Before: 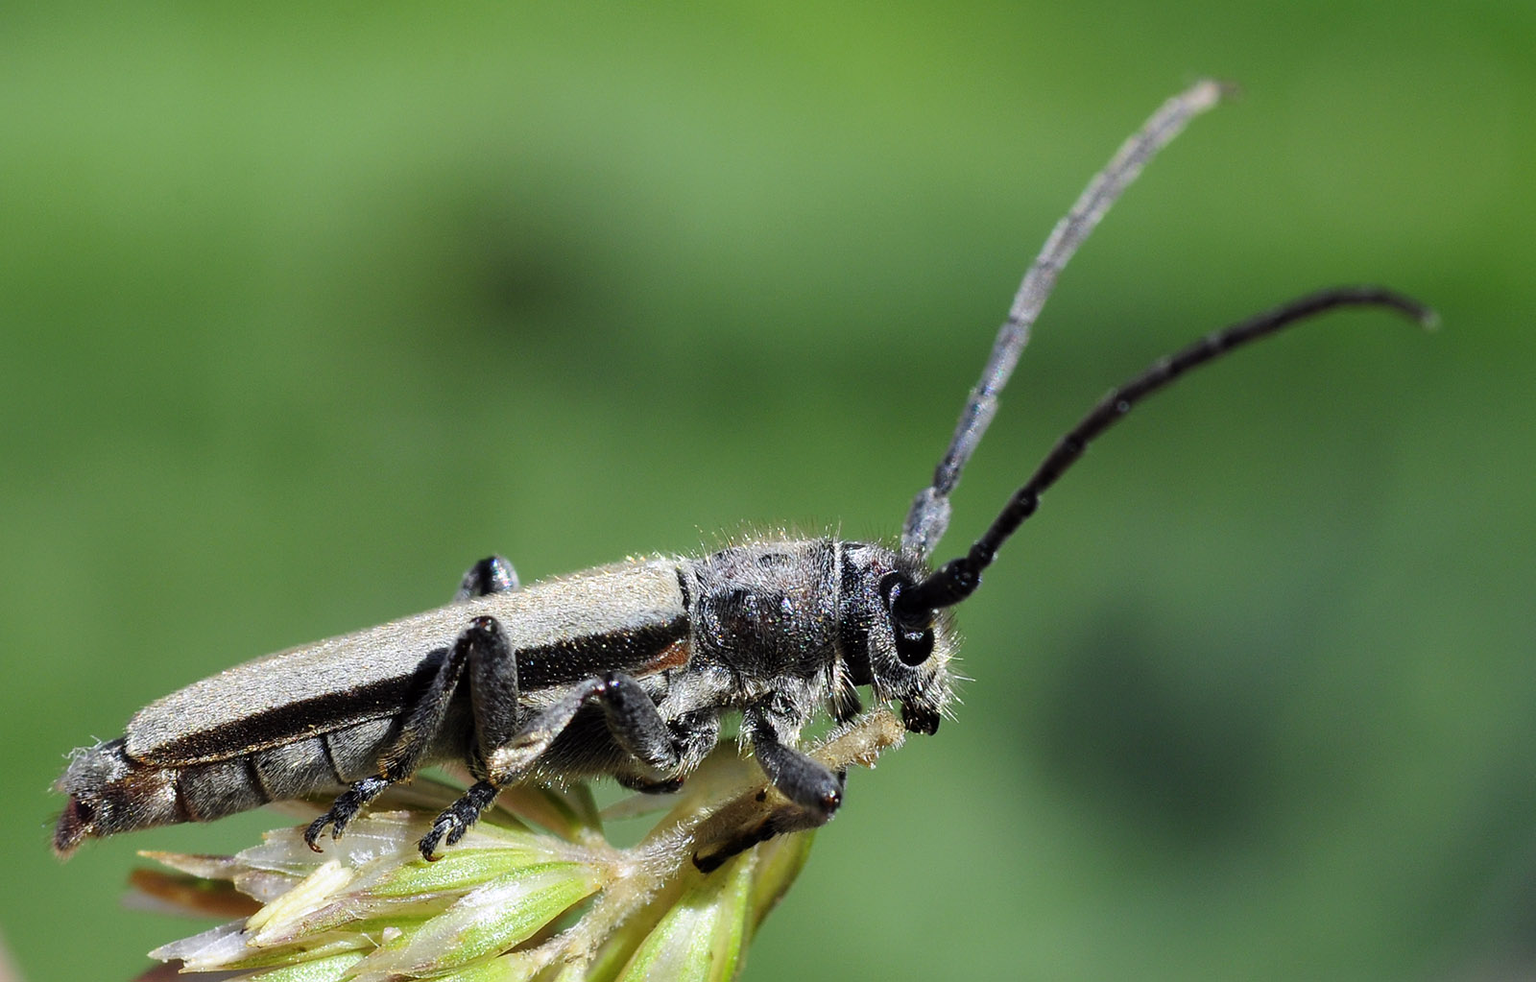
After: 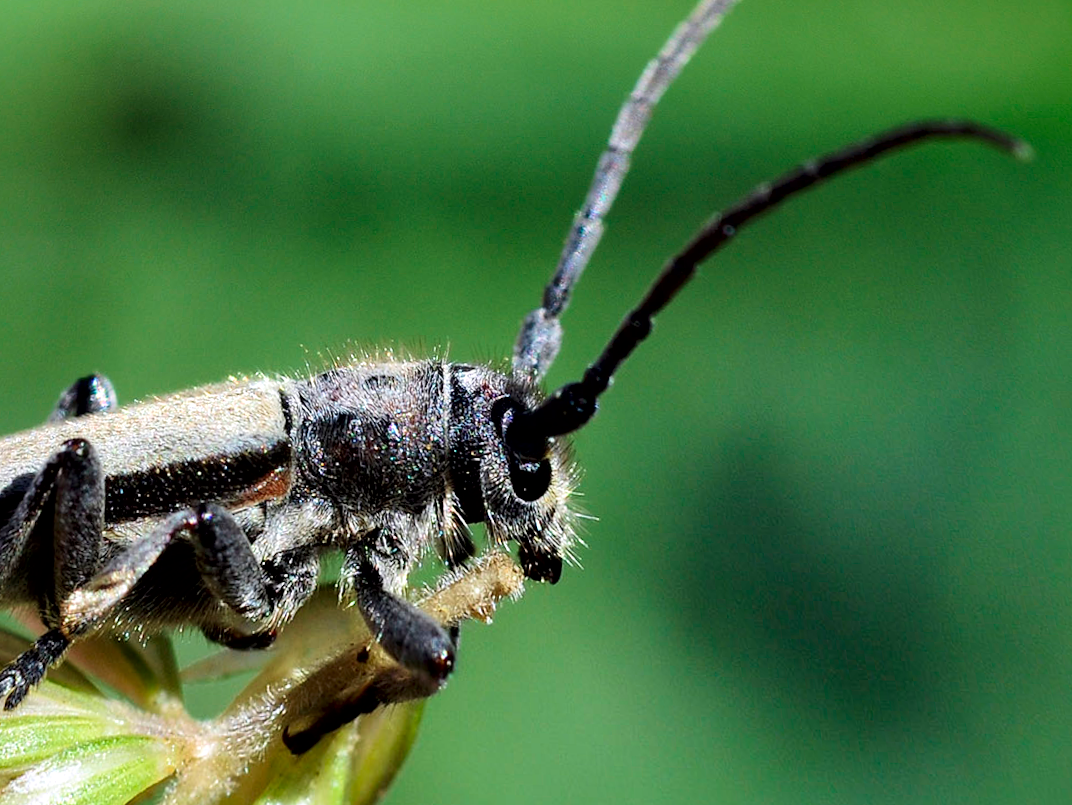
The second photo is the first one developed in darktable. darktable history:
crop: left 19.159%, top 9.58%, bottom 9.58%
velvia: on, module defaults
local contrast: mode bilateral grid, contrast 25, coarseness 60, detail 151%, midtone range 0.2
rotate and perspective: rotation 0.72°, lens shift (vertical) -0.352, lens shift (horizontal) -0.051, crop left 0.152, crop right 0.859, crop top 0.019, crop bottom 0.964
